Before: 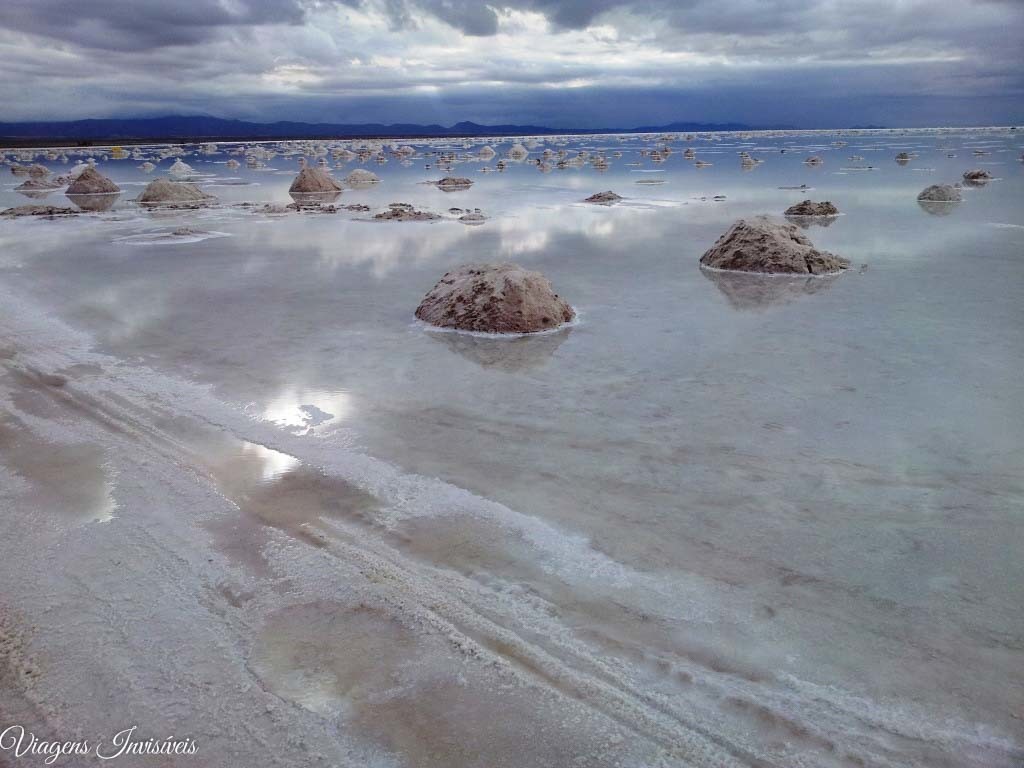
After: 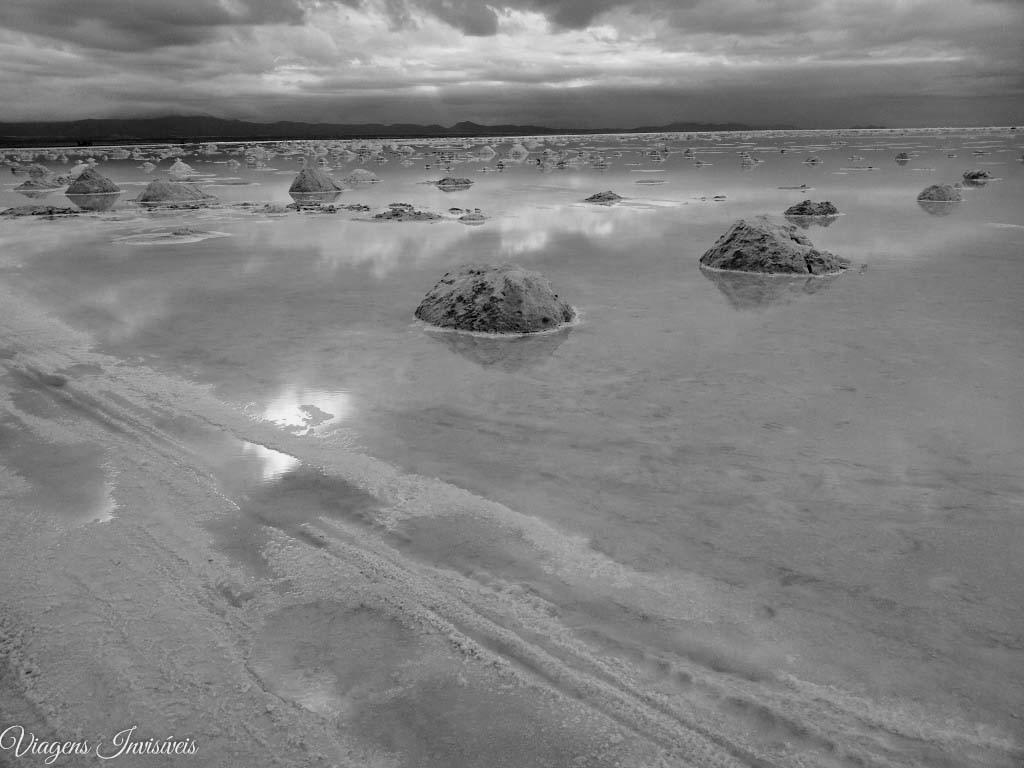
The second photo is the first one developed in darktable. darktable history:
exposure: black level correction 0.005, exposure 0.001 EV, compensate highlight preservation false
monochrome: a 73.58, b 64.21
